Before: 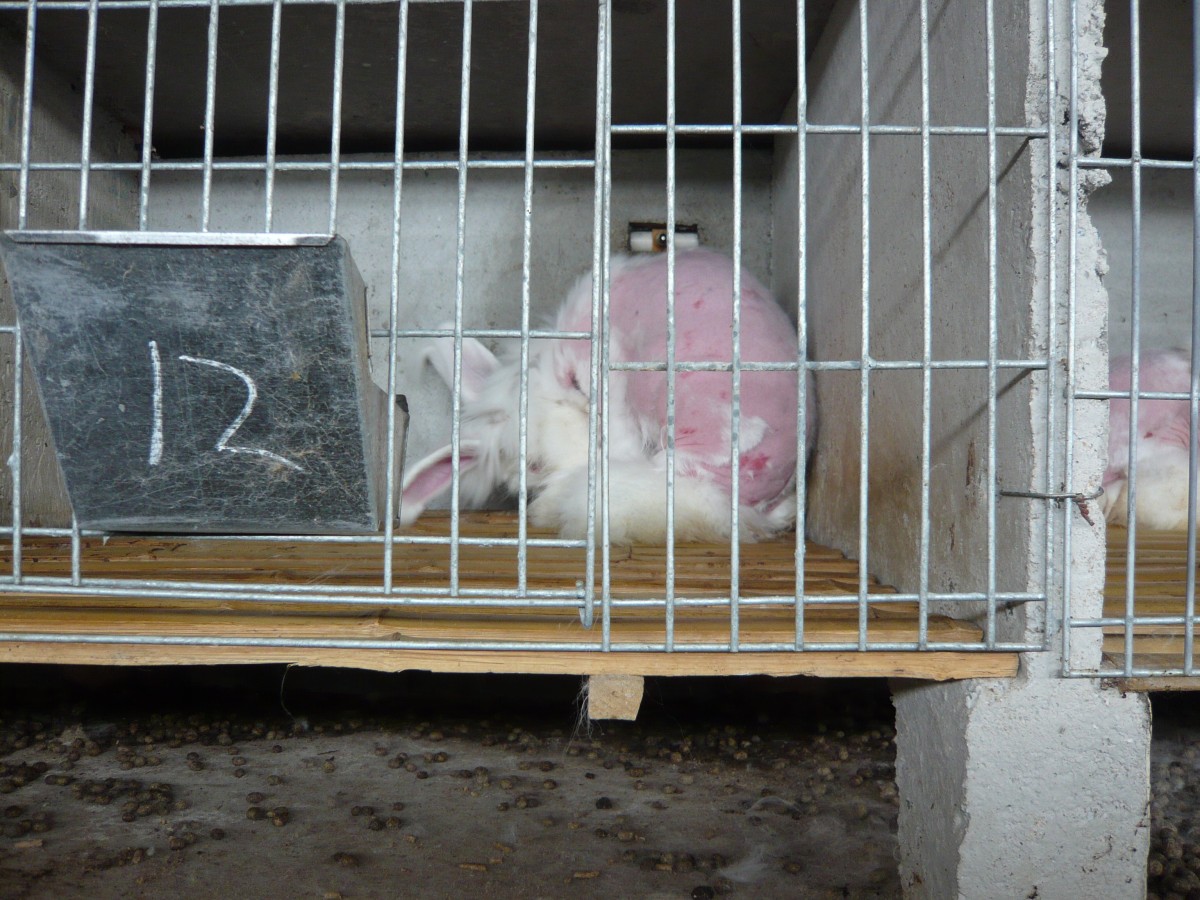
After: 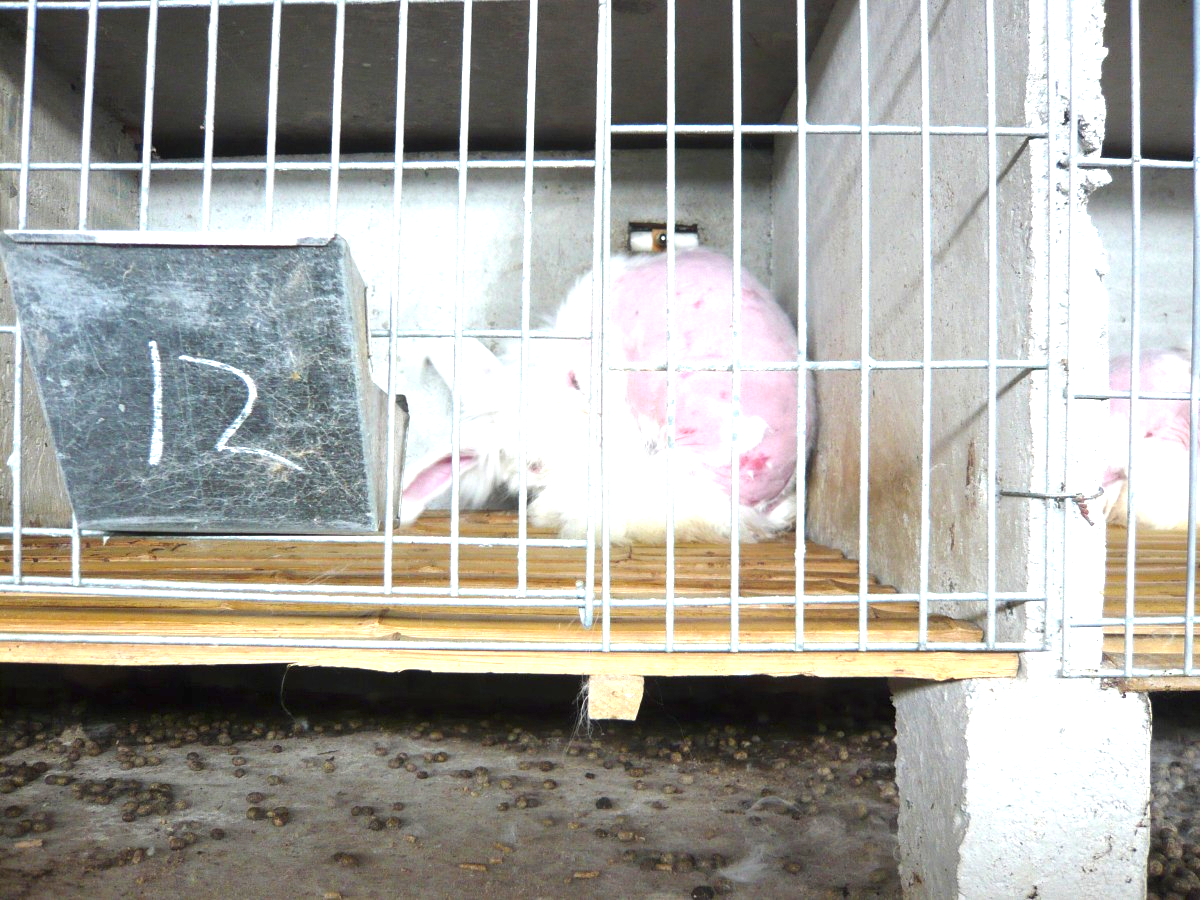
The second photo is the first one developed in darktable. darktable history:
exposure: black level correction 0, exposure 1.55 EV, compensate highlight preservation false
